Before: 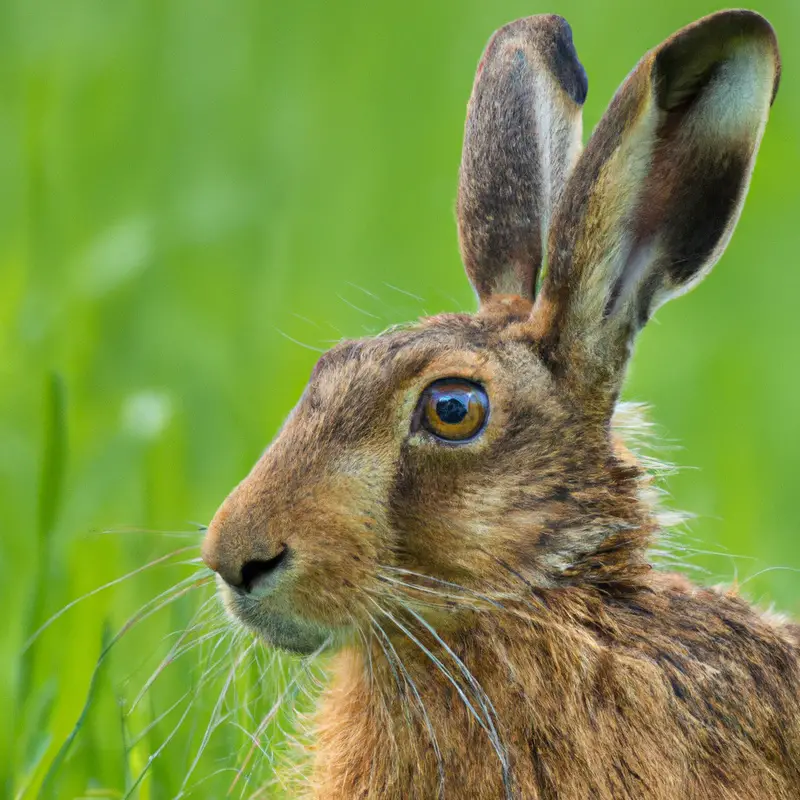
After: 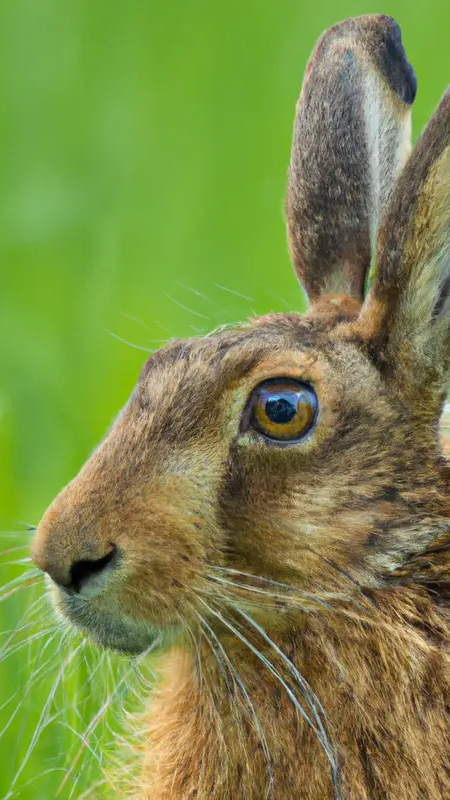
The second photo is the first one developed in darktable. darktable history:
color correction: highlights a* -2.68, highlights b* 2.57
crop: left 21.496%, right 22.254%
exposure: black level correction 0, compensate exposure bias true, compensate highlight preservation false
